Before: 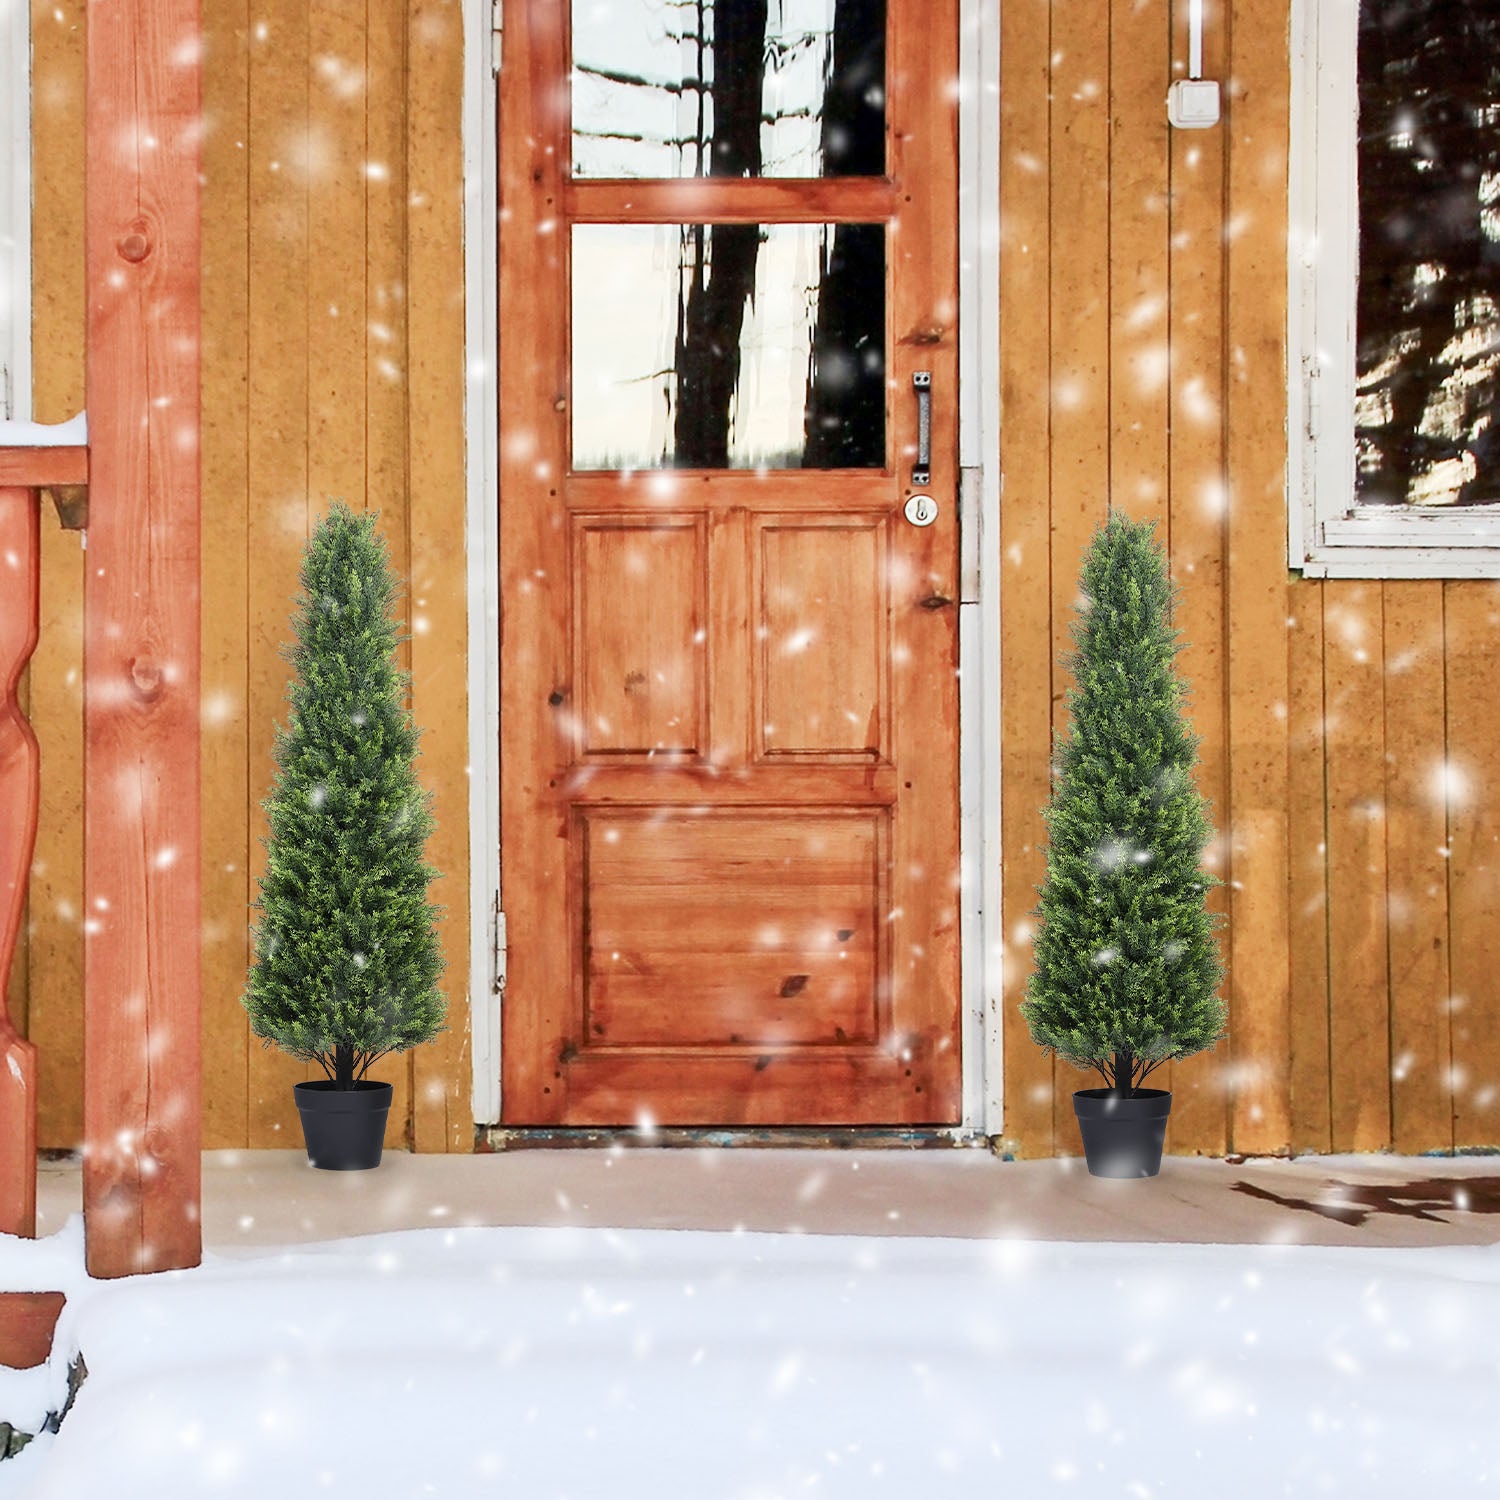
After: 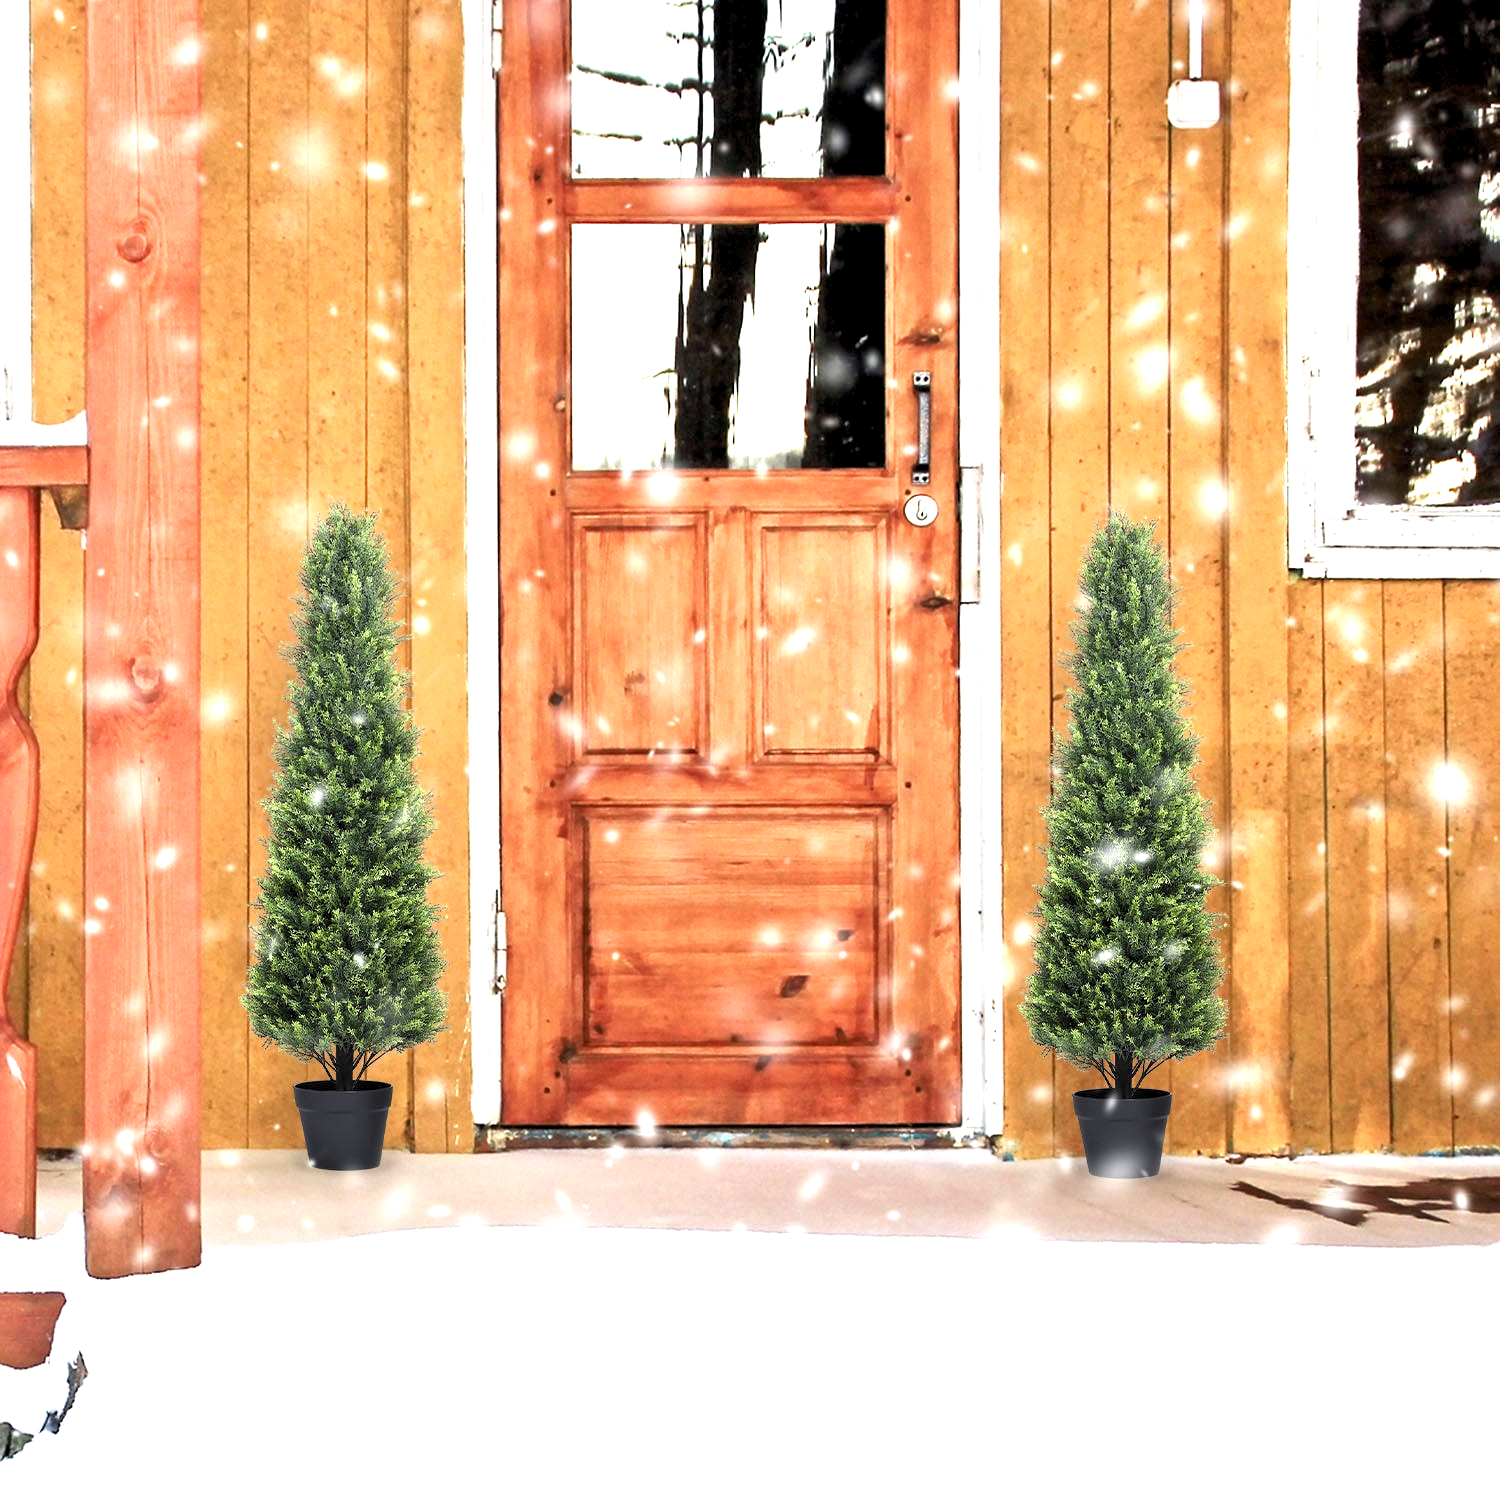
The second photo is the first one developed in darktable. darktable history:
exposure: exposure 0.471 EV, compensate exposure bias true, compensate highlight preservation false
levels: levels [0.055, 0.477, 0.9]
